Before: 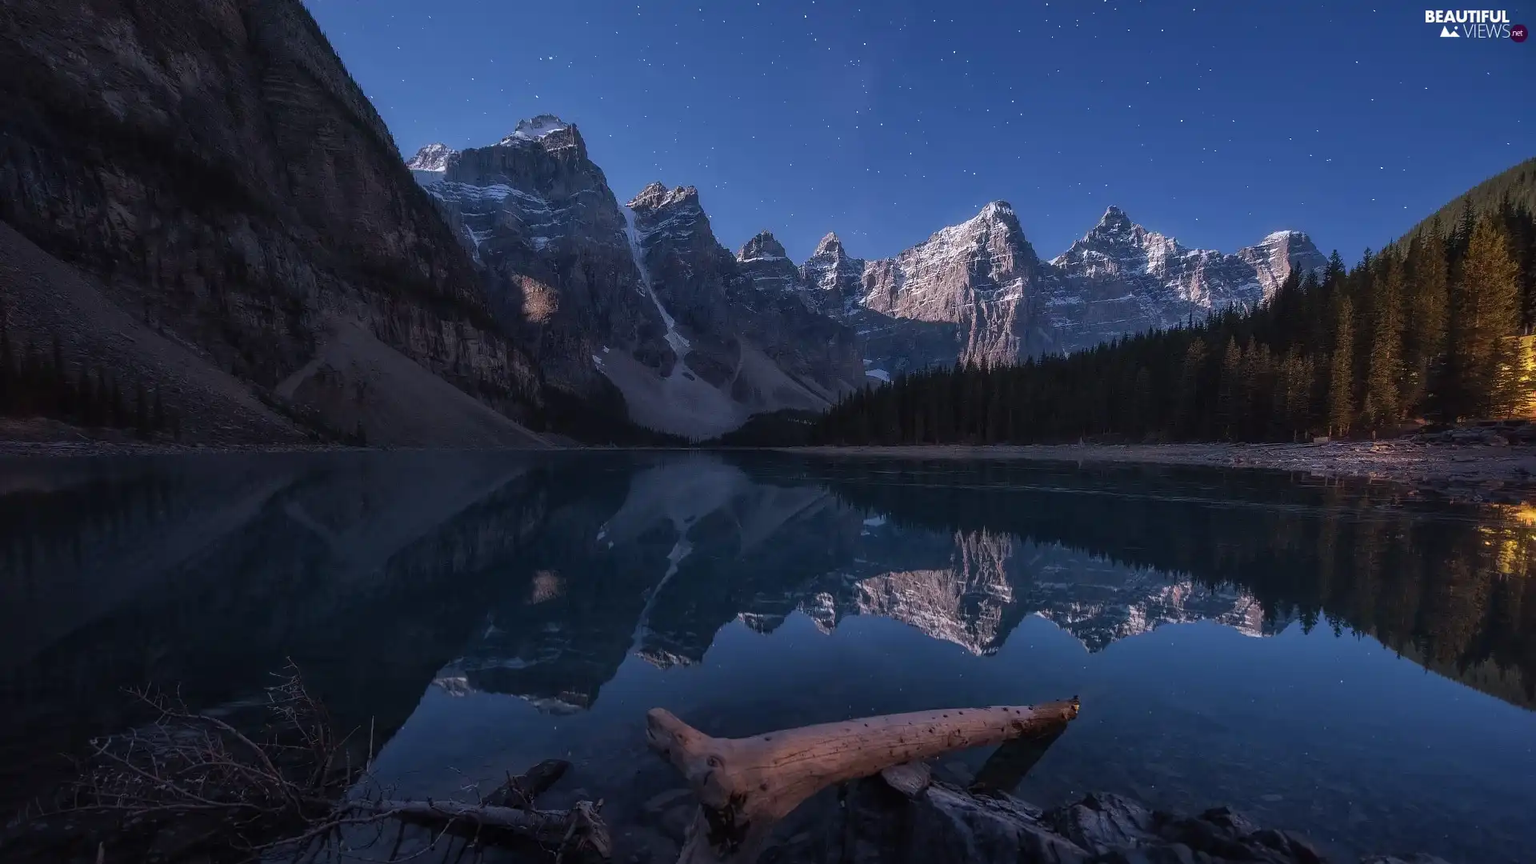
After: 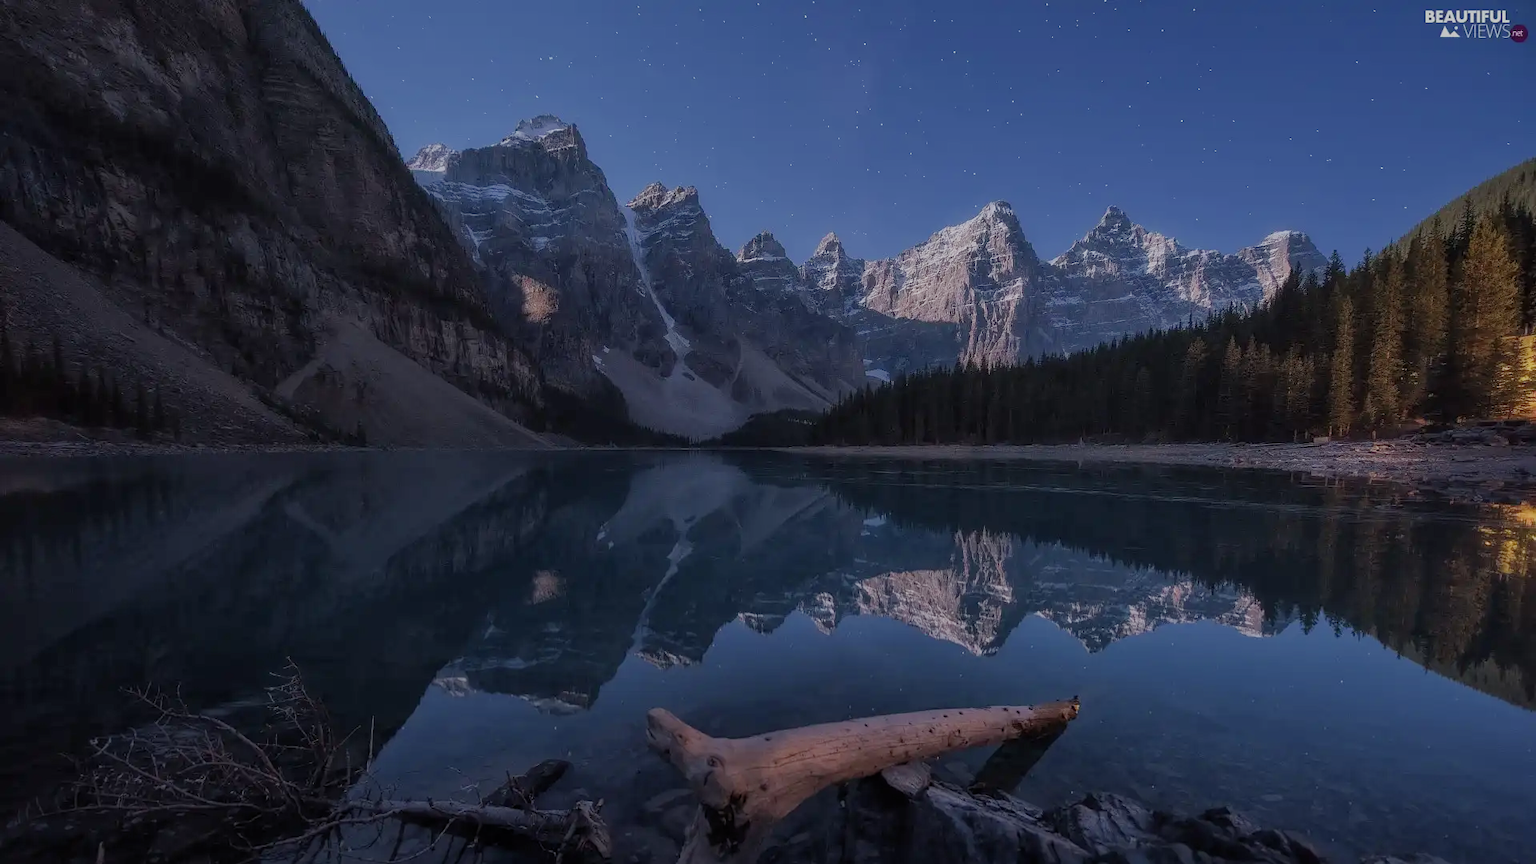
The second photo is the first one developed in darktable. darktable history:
filmic rgb: middle gray luminance 4.54%, black relative exposure -13.11 EV, white relative exposure 5.01 EV, threshold 3 EV, target black luminance 0%, hardness 5.2, latitude 59.59%, contrast 0.762, highlights saturation mix 6.19%, shadows ↔ highlights balance 26.24%, enable highlight reconstruction true
